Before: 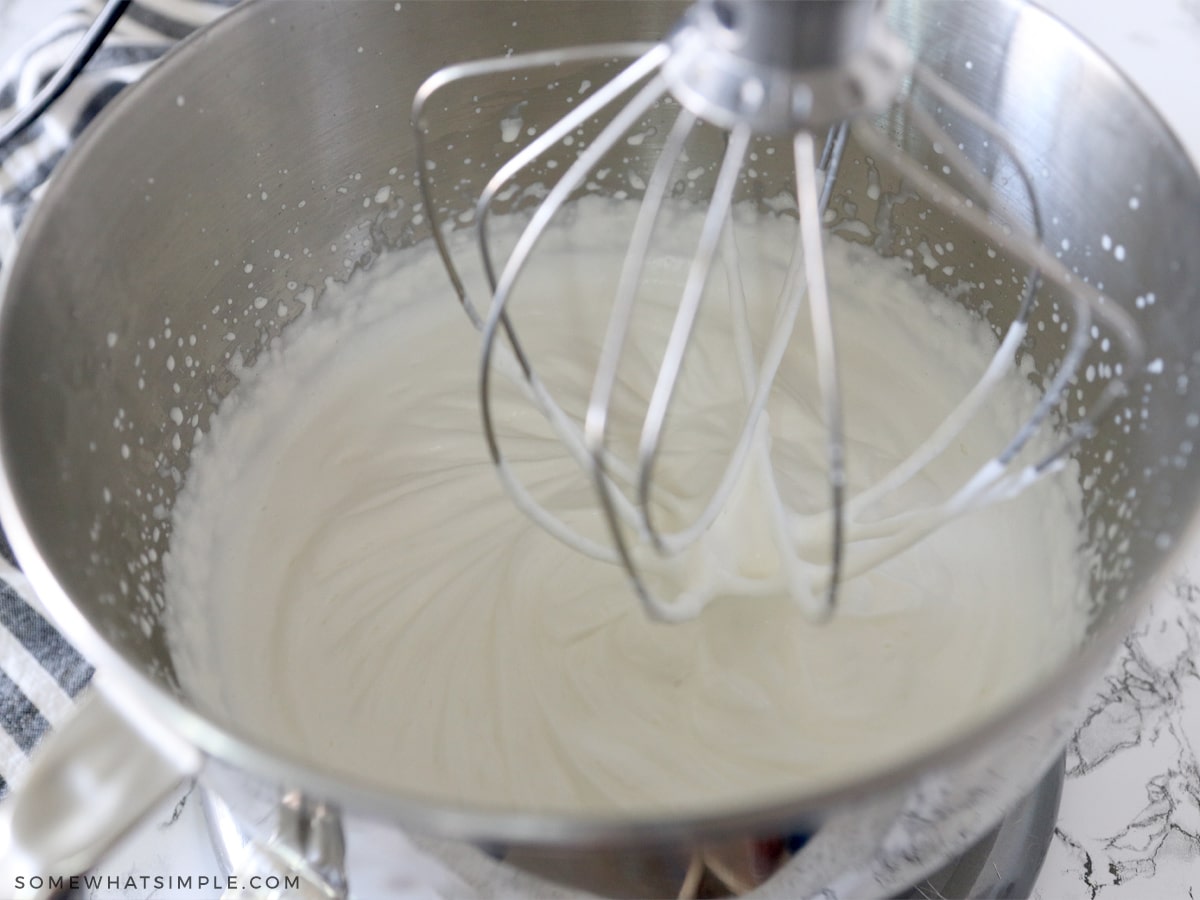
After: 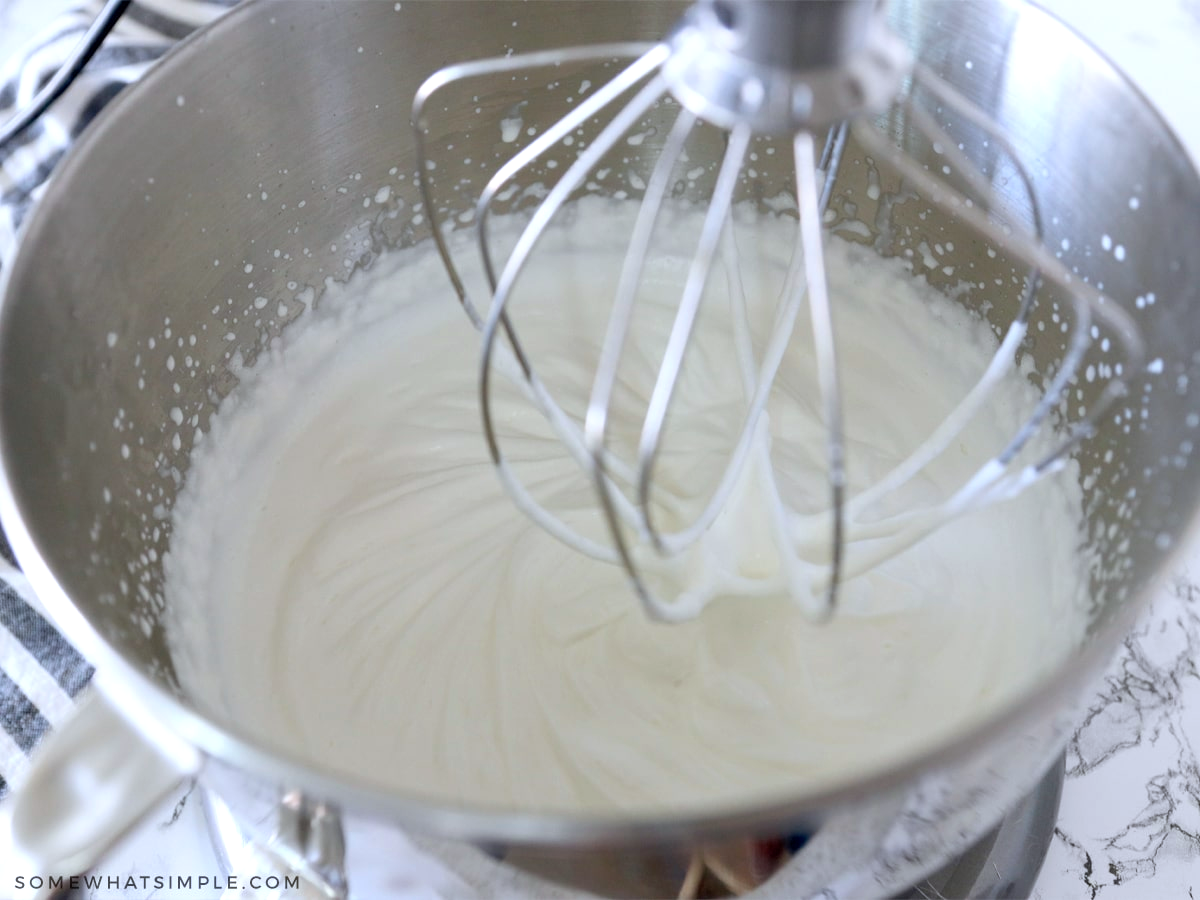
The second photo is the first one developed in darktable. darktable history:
color balance rgb: highlights gain › luminance 16.622%, highlights gain › chroma 2.877%, highlights gain › hue 258.73°, perceptual saturation grading › global saturation 25.063%
